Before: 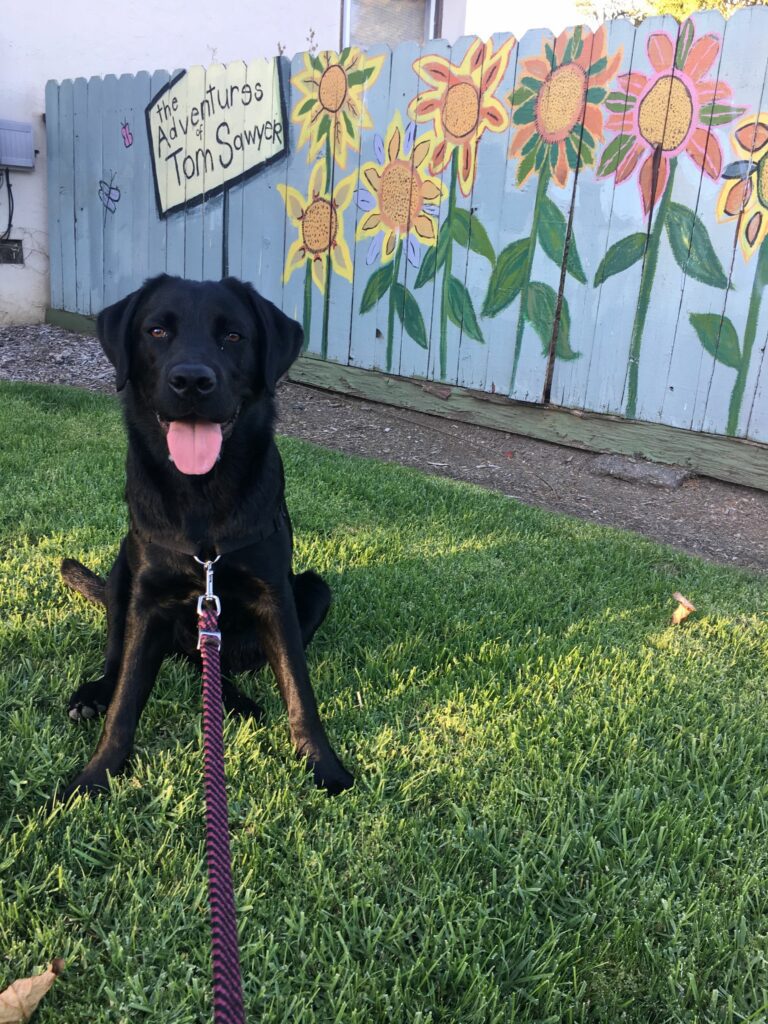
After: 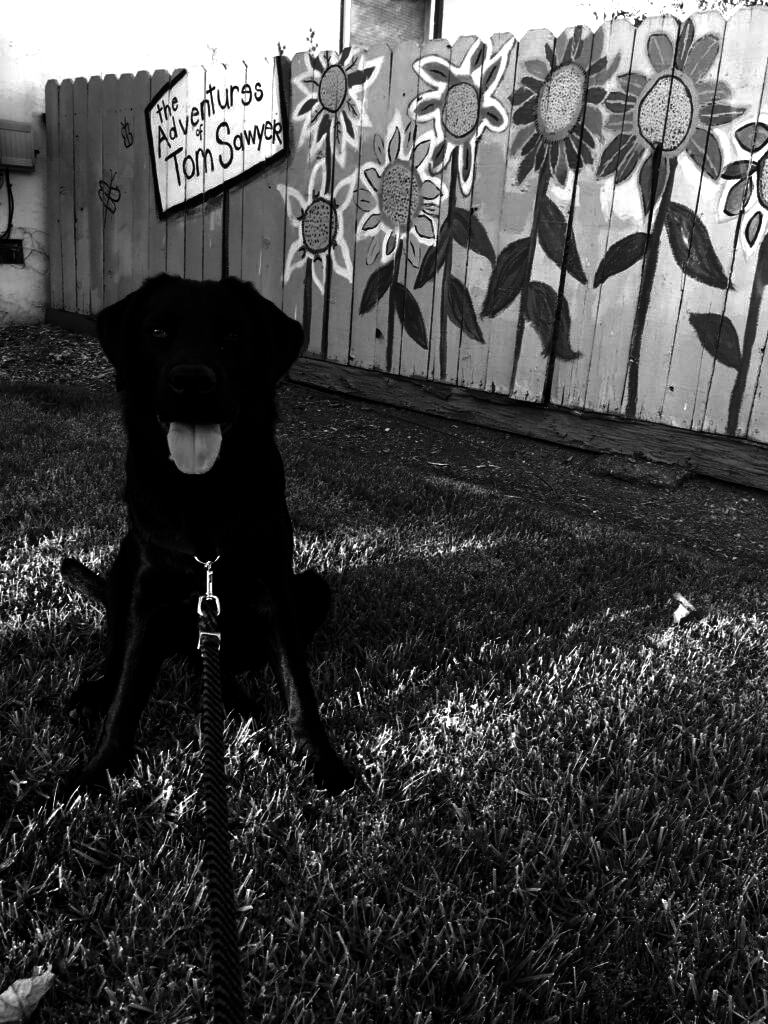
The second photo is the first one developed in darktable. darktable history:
exposure: exposure 0.2 EV, compensate highlight preservation false
contrast brightness saturation: contrast 0.02, brightness -1, saturation -1
color balance: mode lift, gamma, gain (sRGB), lift [0.997, 0.979, 1.021, 1.011], gamma [1, 1.084, 0.916, 0.998], gain [1, 0.87, 1.13, 1.101], contrast 4.55%, contrast fulcrum 38.24%, output saturation 104.09%
